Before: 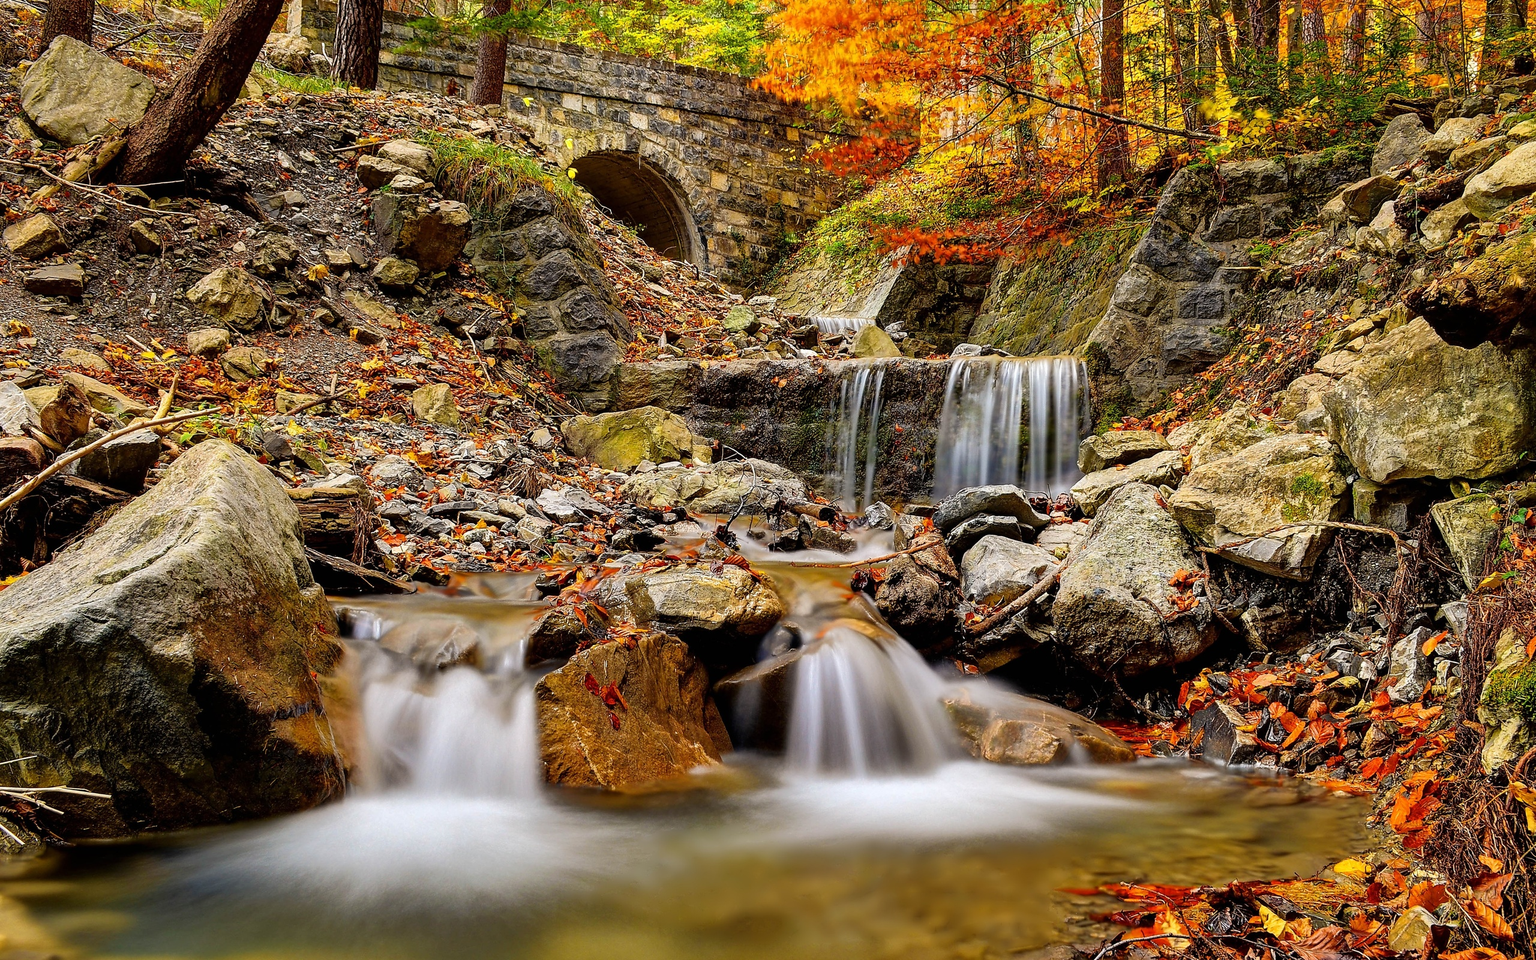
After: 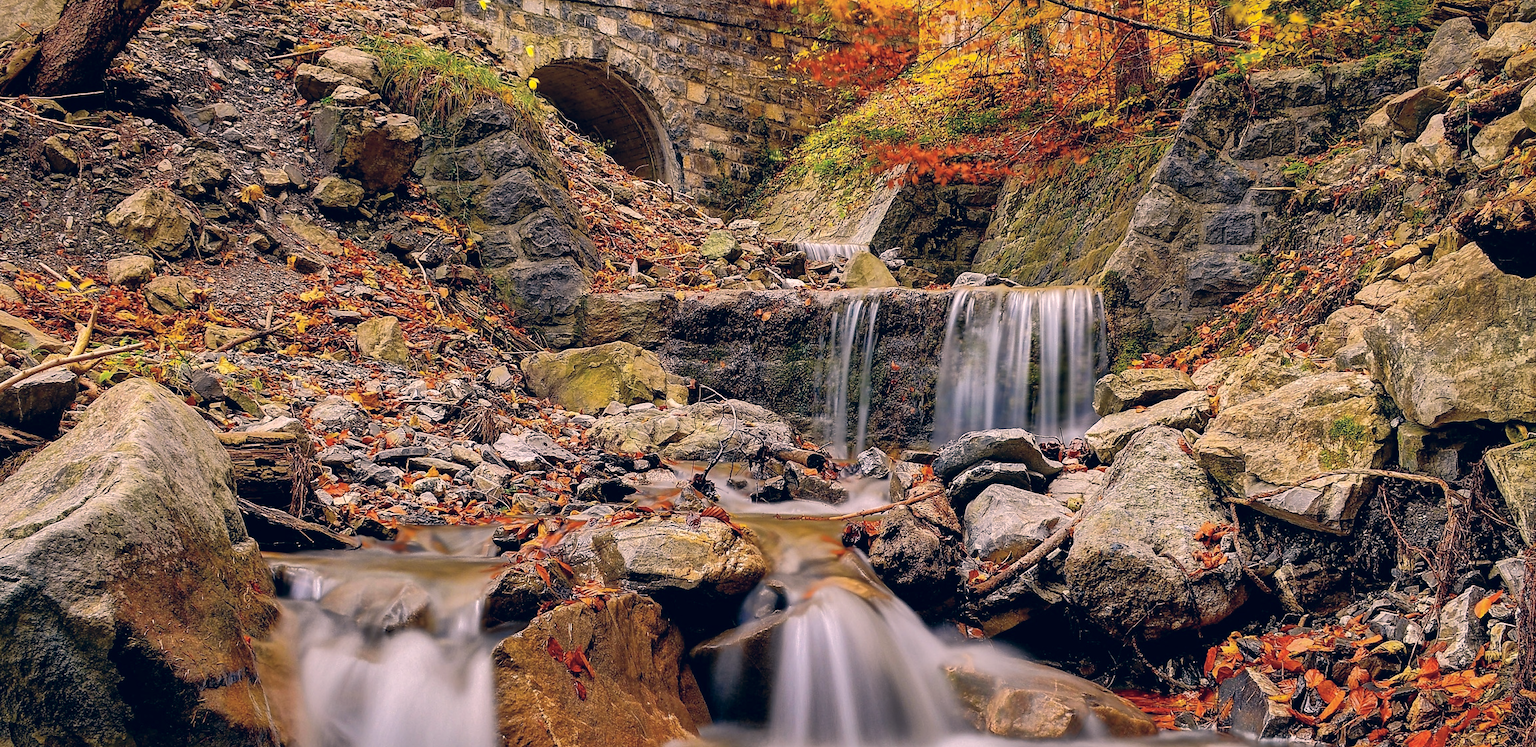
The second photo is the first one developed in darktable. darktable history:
shadows and highlights: on, module defaults
crop: left 5.926%, top 10.192%, right 3.737%, bottom 19.49%
color correction: highlights a* 13.76, highlights b* 5.75, shadows a* -5.94, shadows b* -15.46, saturation 0.842
